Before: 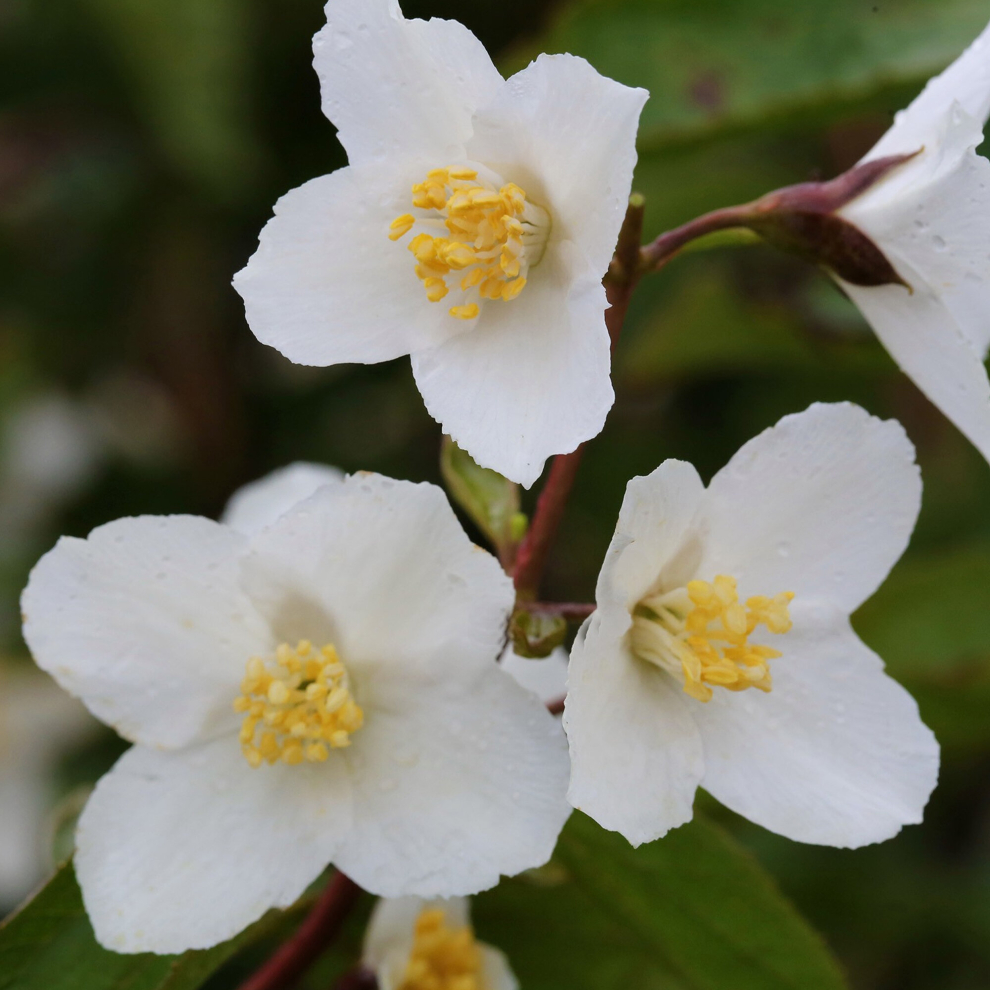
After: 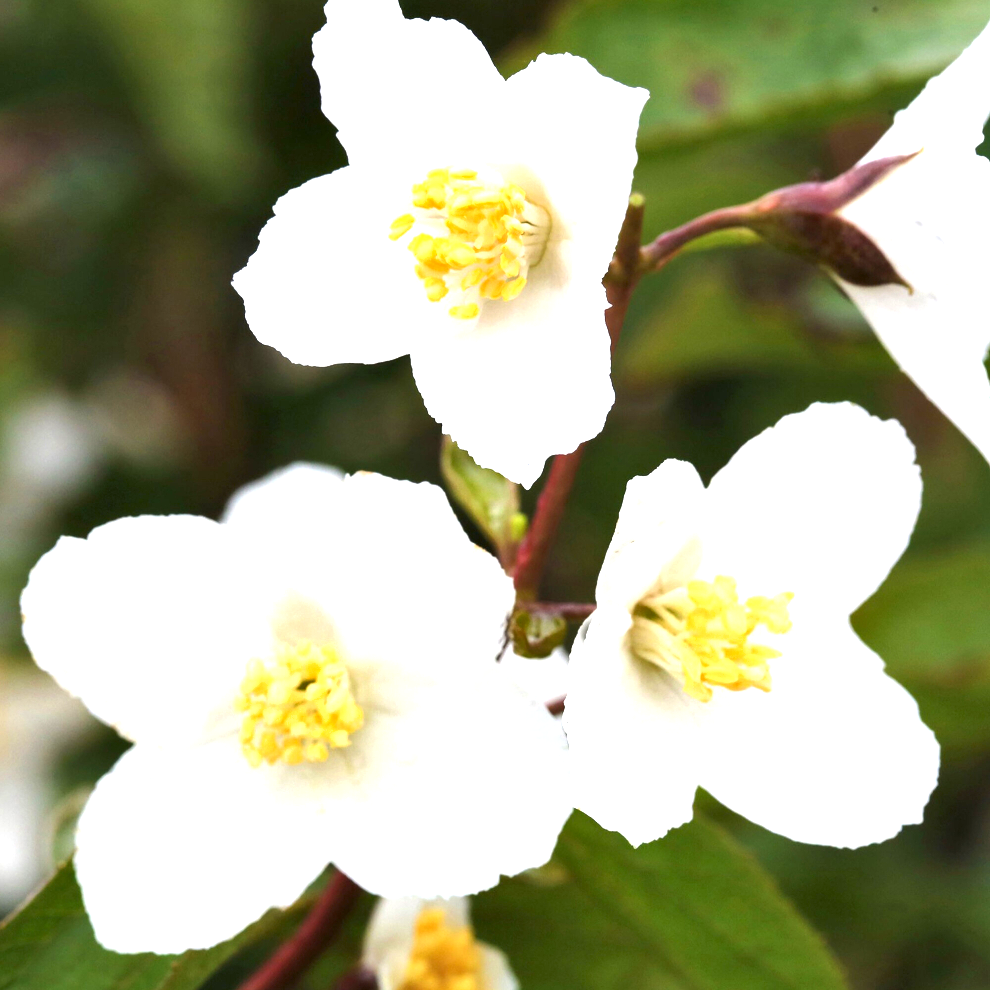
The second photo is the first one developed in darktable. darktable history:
exposure: exposure 1.509 EV, compensate exposure bias true, compensate highlight preservation false
shadows and highlights: shadows 36.43, highlights -27.61, soften with gaussian
